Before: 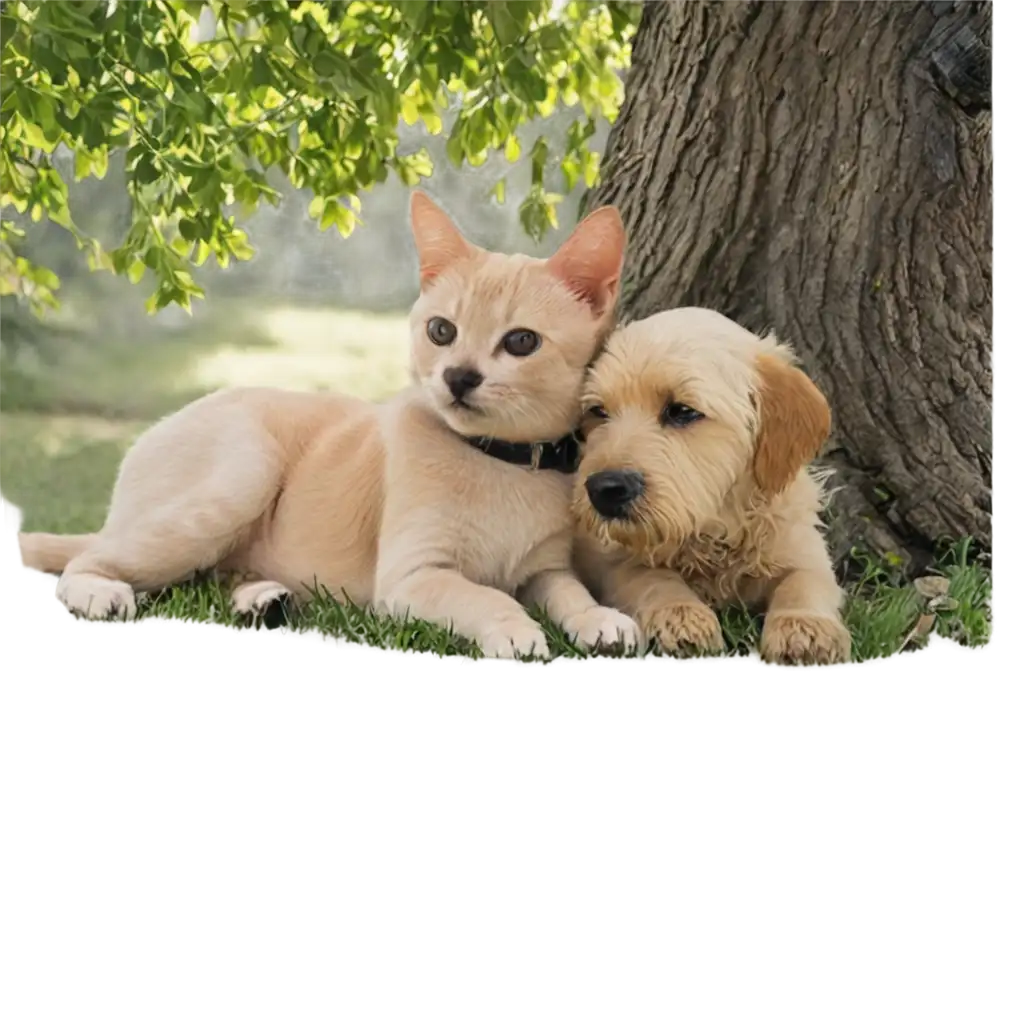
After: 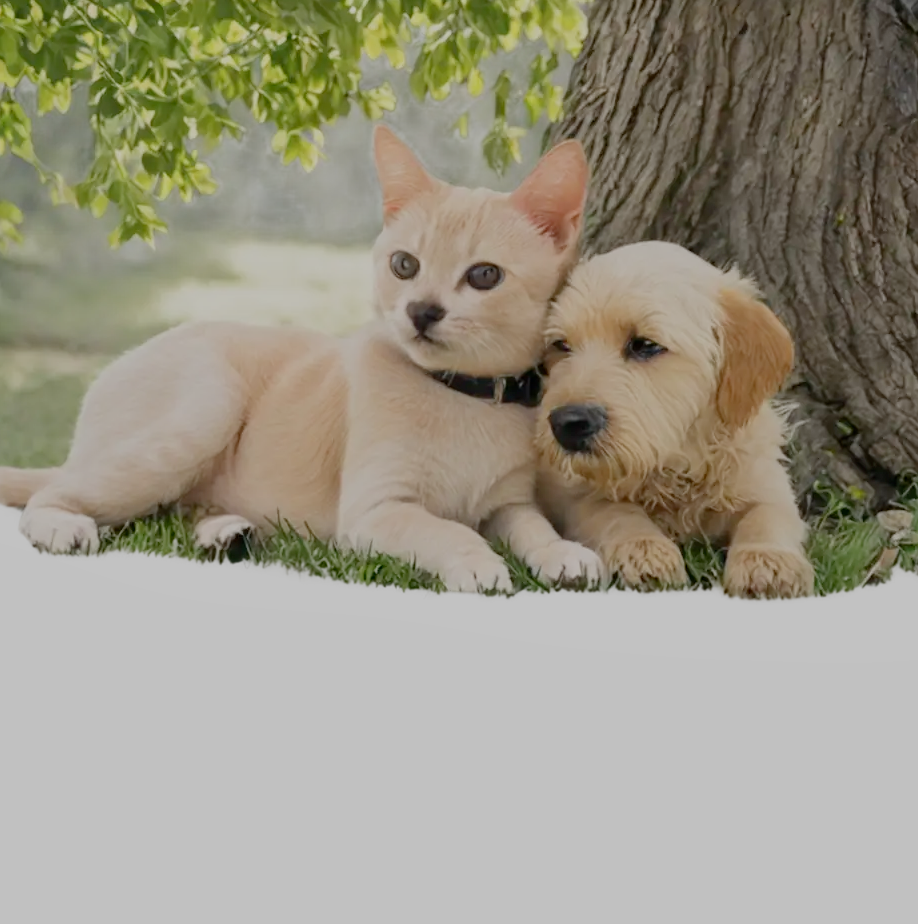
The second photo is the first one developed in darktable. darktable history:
crop: left 3.709%, top 6.502%, right 6.559%, bottom 3.2%
filmic rgb: middle gray luminance 4.09%, black relative exposure -13.14 EV, white relative exposure 5.01 EV, target black luminance 0%, hardness 5.18, latitude 59.63%, contrast 0.752, highlights saturation mix 5.15%, shadows ↔ highlights balance 26.08%, preserve chrominance no, color science v5 (2021), contrast in shadows safe, contrast in highlights safe
shadows and highlights: shadows 3.19, highlights -16.3, soften with gaussian
